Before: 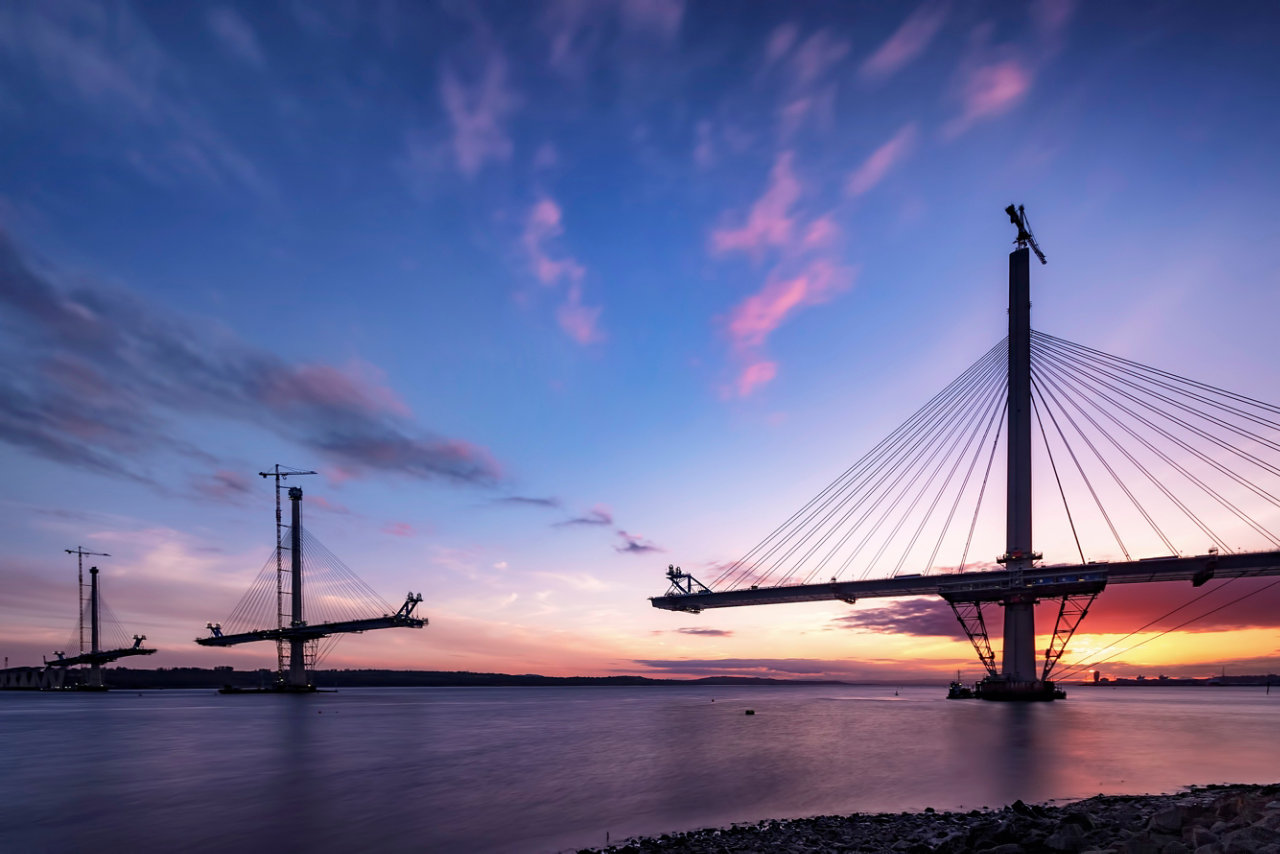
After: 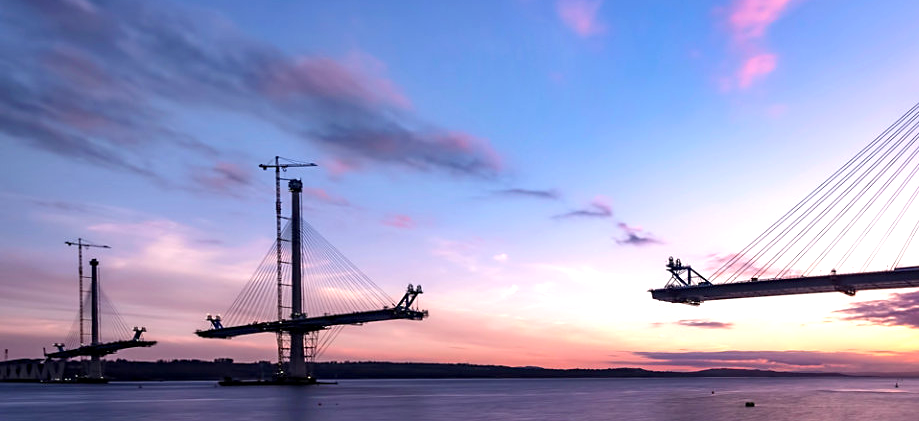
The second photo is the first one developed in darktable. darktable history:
exposure: black level correction 0.001, exposure 0.498 EV, compensate highlight preservation false
crop: top 36.081%, right 28.162%, bottom 14.602%
sharpen: amount 0.213
